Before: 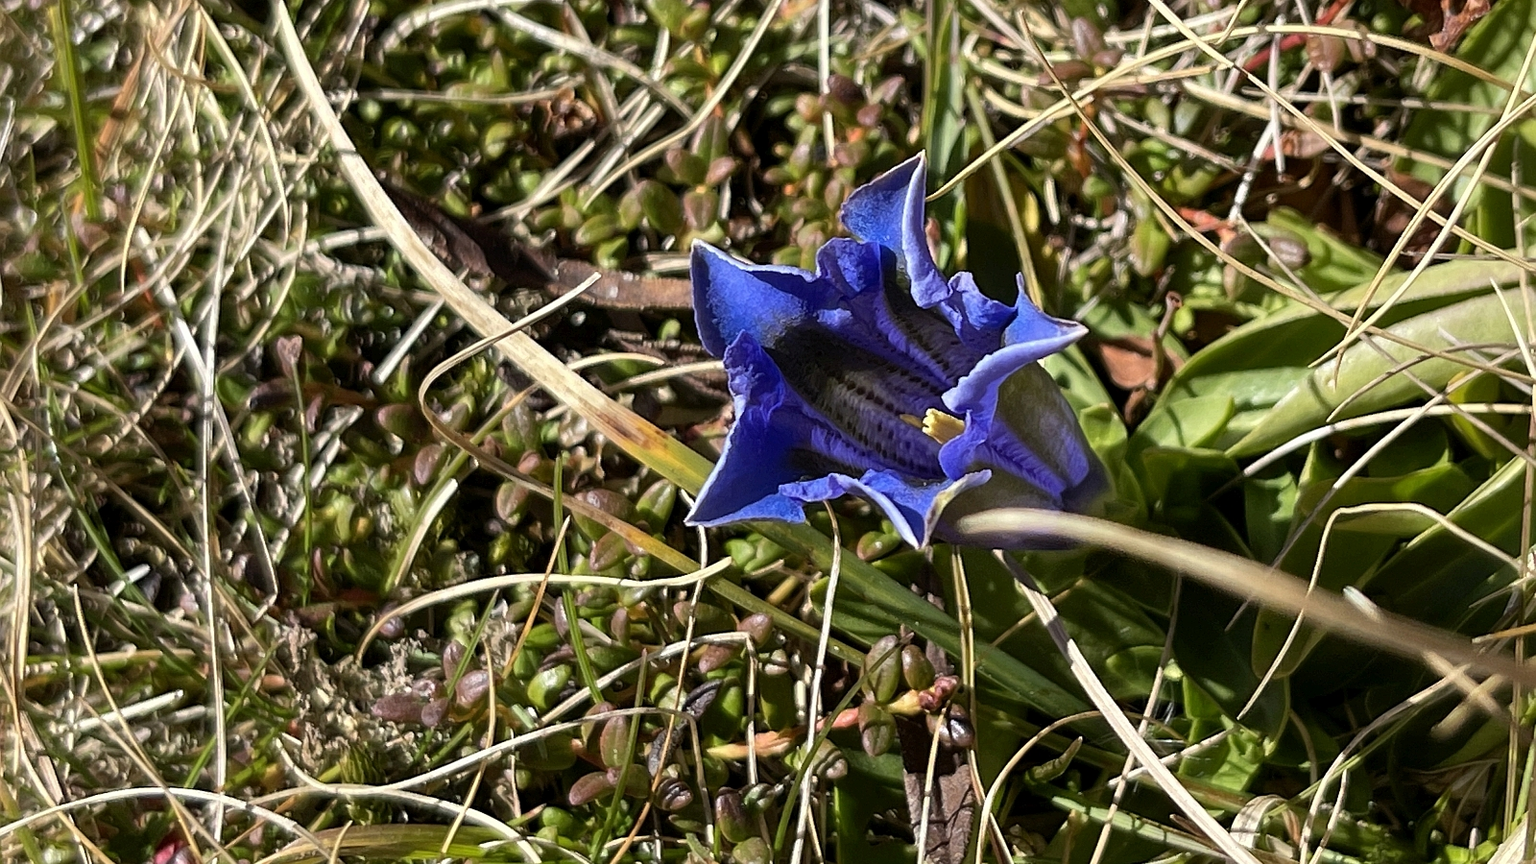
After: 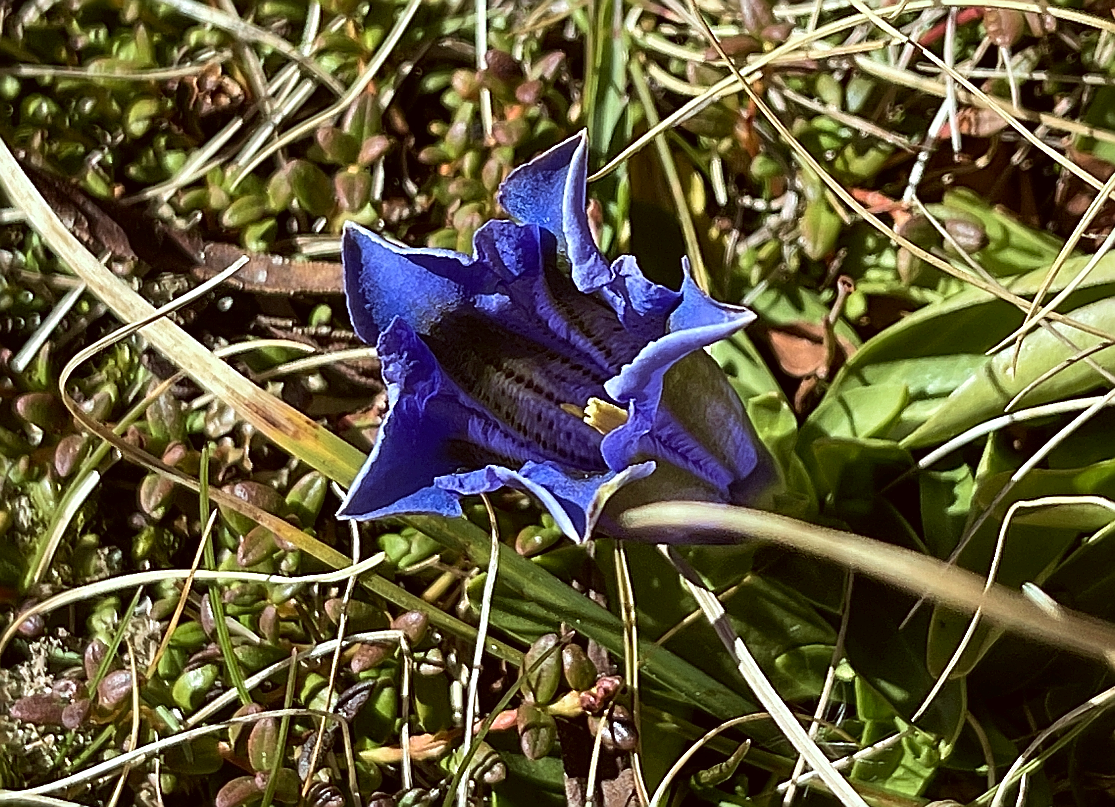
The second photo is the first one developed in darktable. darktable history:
contrast brightness saturation: contrast 0.105, brightness 0.021, saturation 0.018
color correction: highlights a* -5.12, highlights b* -3.21, shadows a* 3.92, shadows b* 4.45
crop and rotate: left 23.588%, top 3.199%, right 6.67%, bottom 7.033%
sharpen: amount 0.744
velvia: on, module defaults
